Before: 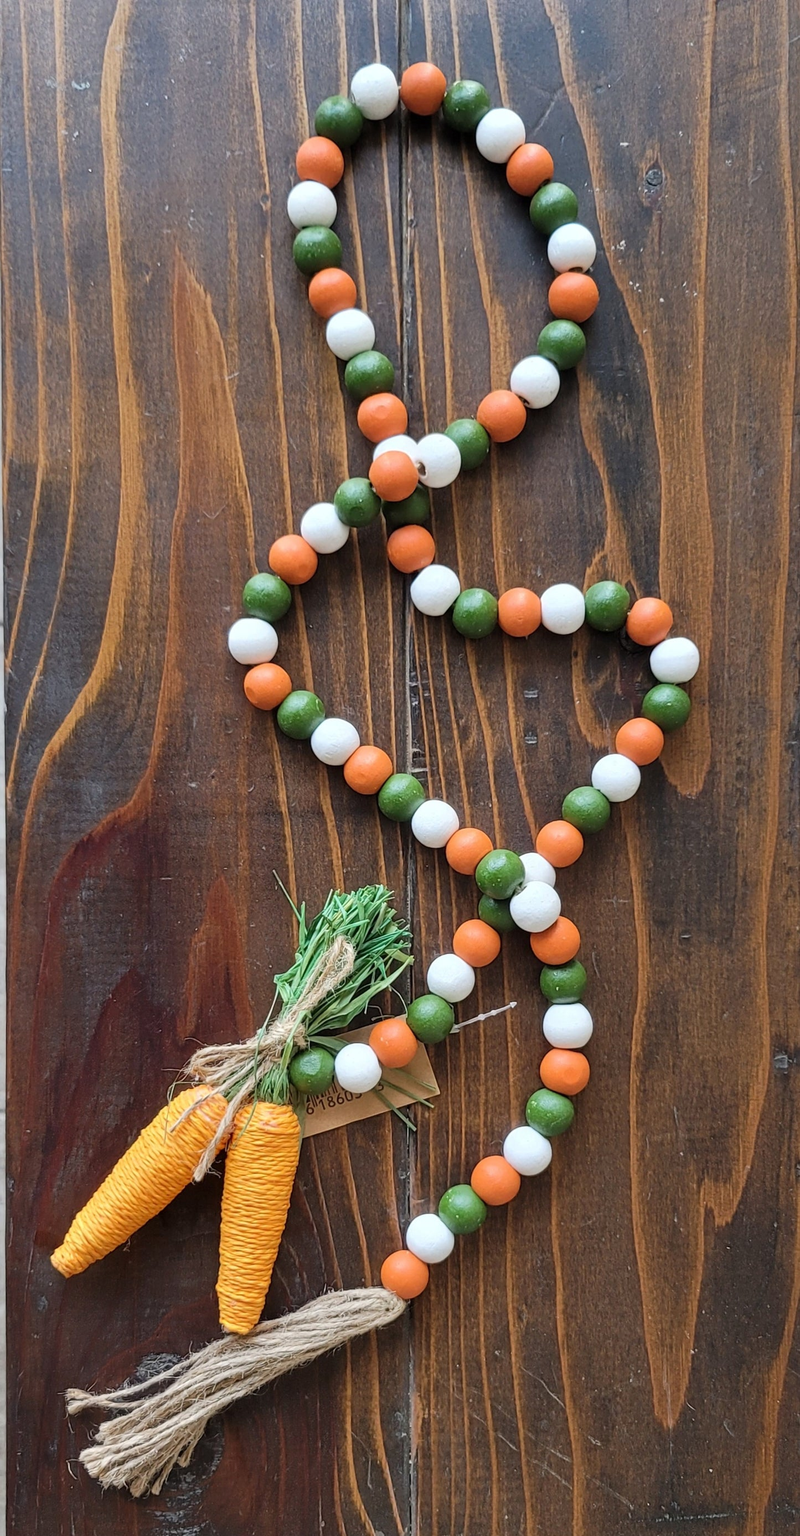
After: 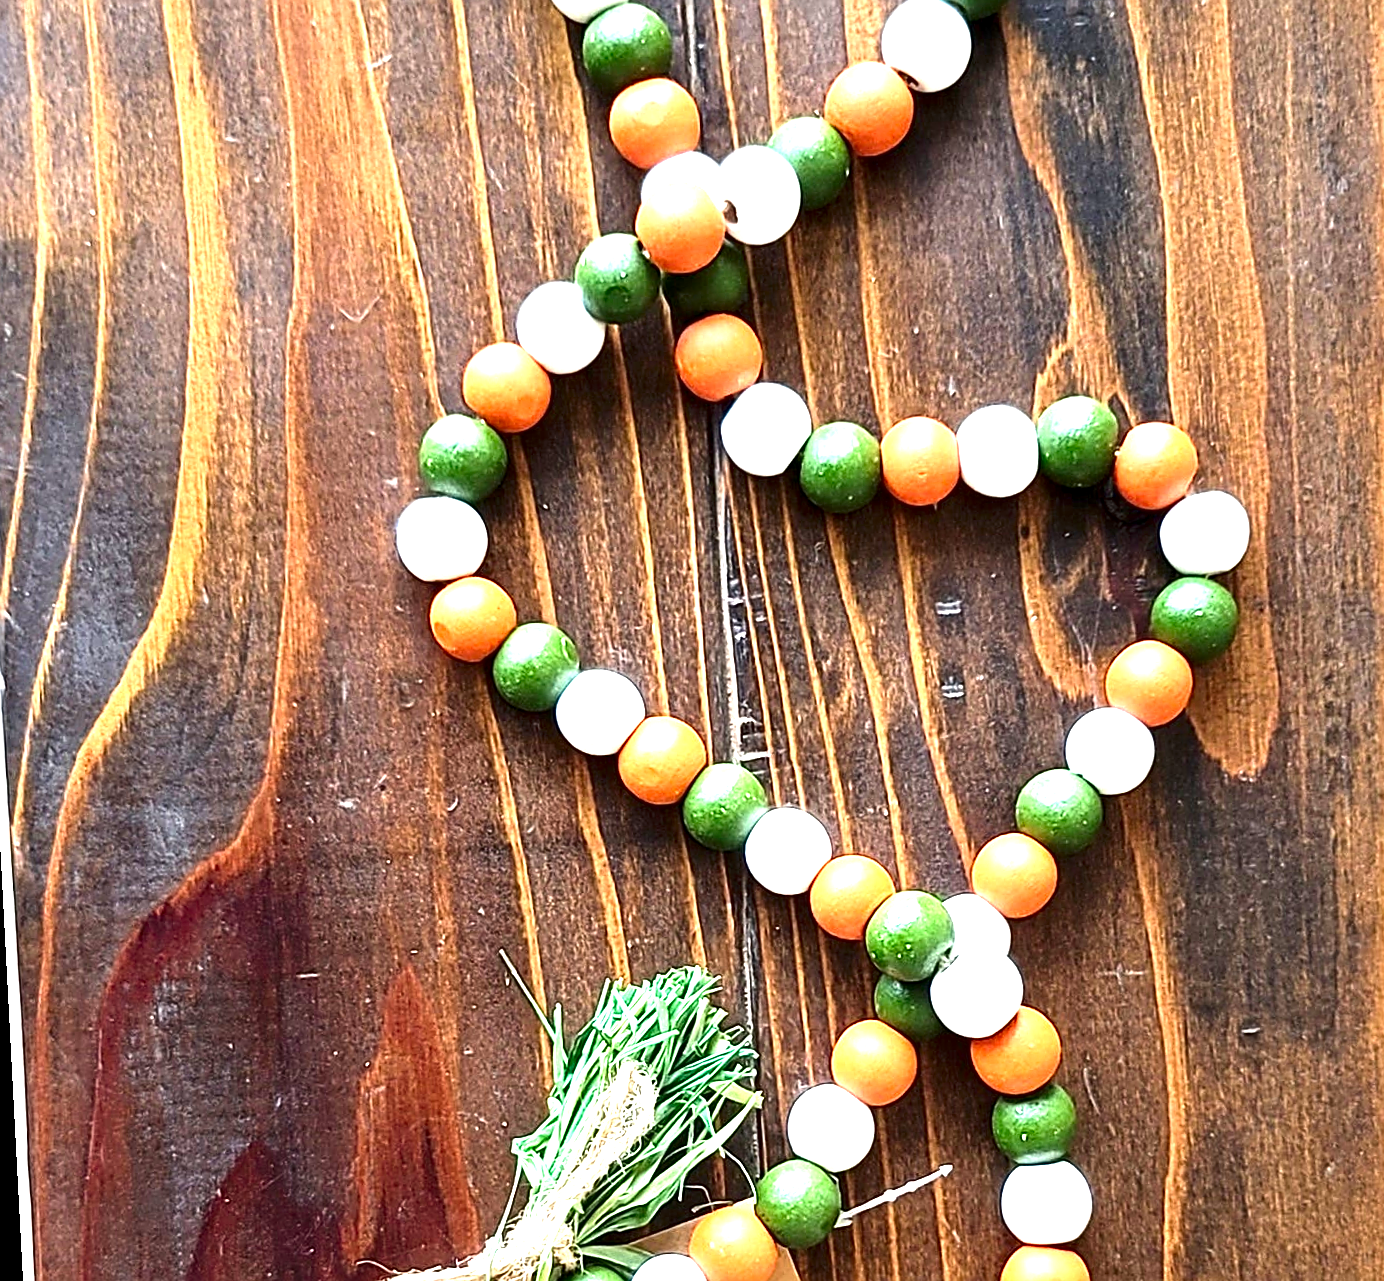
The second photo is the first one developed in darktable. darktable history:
shadows and highlights: shadows 30.86, highlights 0, soften with gaussian
local contrast: highlights 100%, shadows 100%, detail 120%, midtone range 0.2
contrast brightness saturation: contrast 0.13, brightness -0.24, saturation 0.14
exposure: black level correction 0.001, exposure 1.822 EV, compensate exposure bias true, compensate highlight preservation false
rotate and perspective: rotation -3°, crop left 0.031, crop right 0.968, crop top 0.07, crop bottom 0.93
crop: left 1.744%, top 19.225%, right 5.069%, bottom 28.357%
sharpen: on, module defaults
